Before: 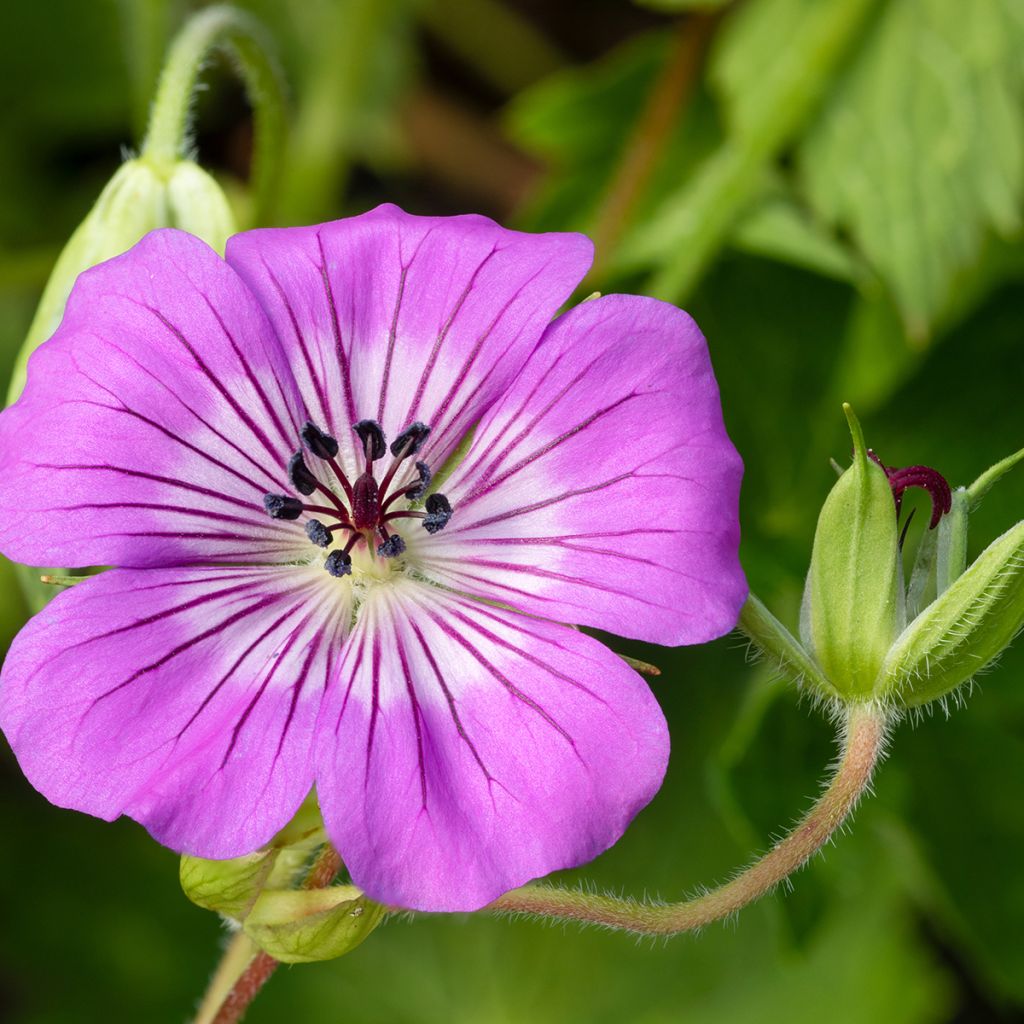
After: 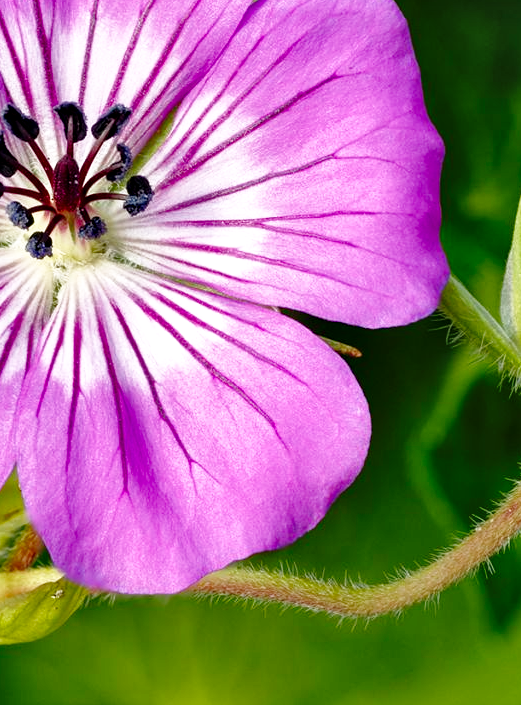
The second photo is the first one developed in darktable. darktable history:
local contrast: highlights 100%, shadows 100%, detail 120%, midtone range 0.2
base curve: curves: ch0 [(0, 0) (0.028, 0.03) (0.105, 0.232) (0.387, 0.748) (0.754, 0.968) (1, 1)], fusion 1, exposure shift 0.576, preserve colors none
shadows and highlights: shadows 60, soften with gaussian
crop and rotate: left 29.237%, top 31.152%, right 19.807%
rgb curve: curves: ch0 [(0, 0) (0.415, 0.237) (1, 1)]
